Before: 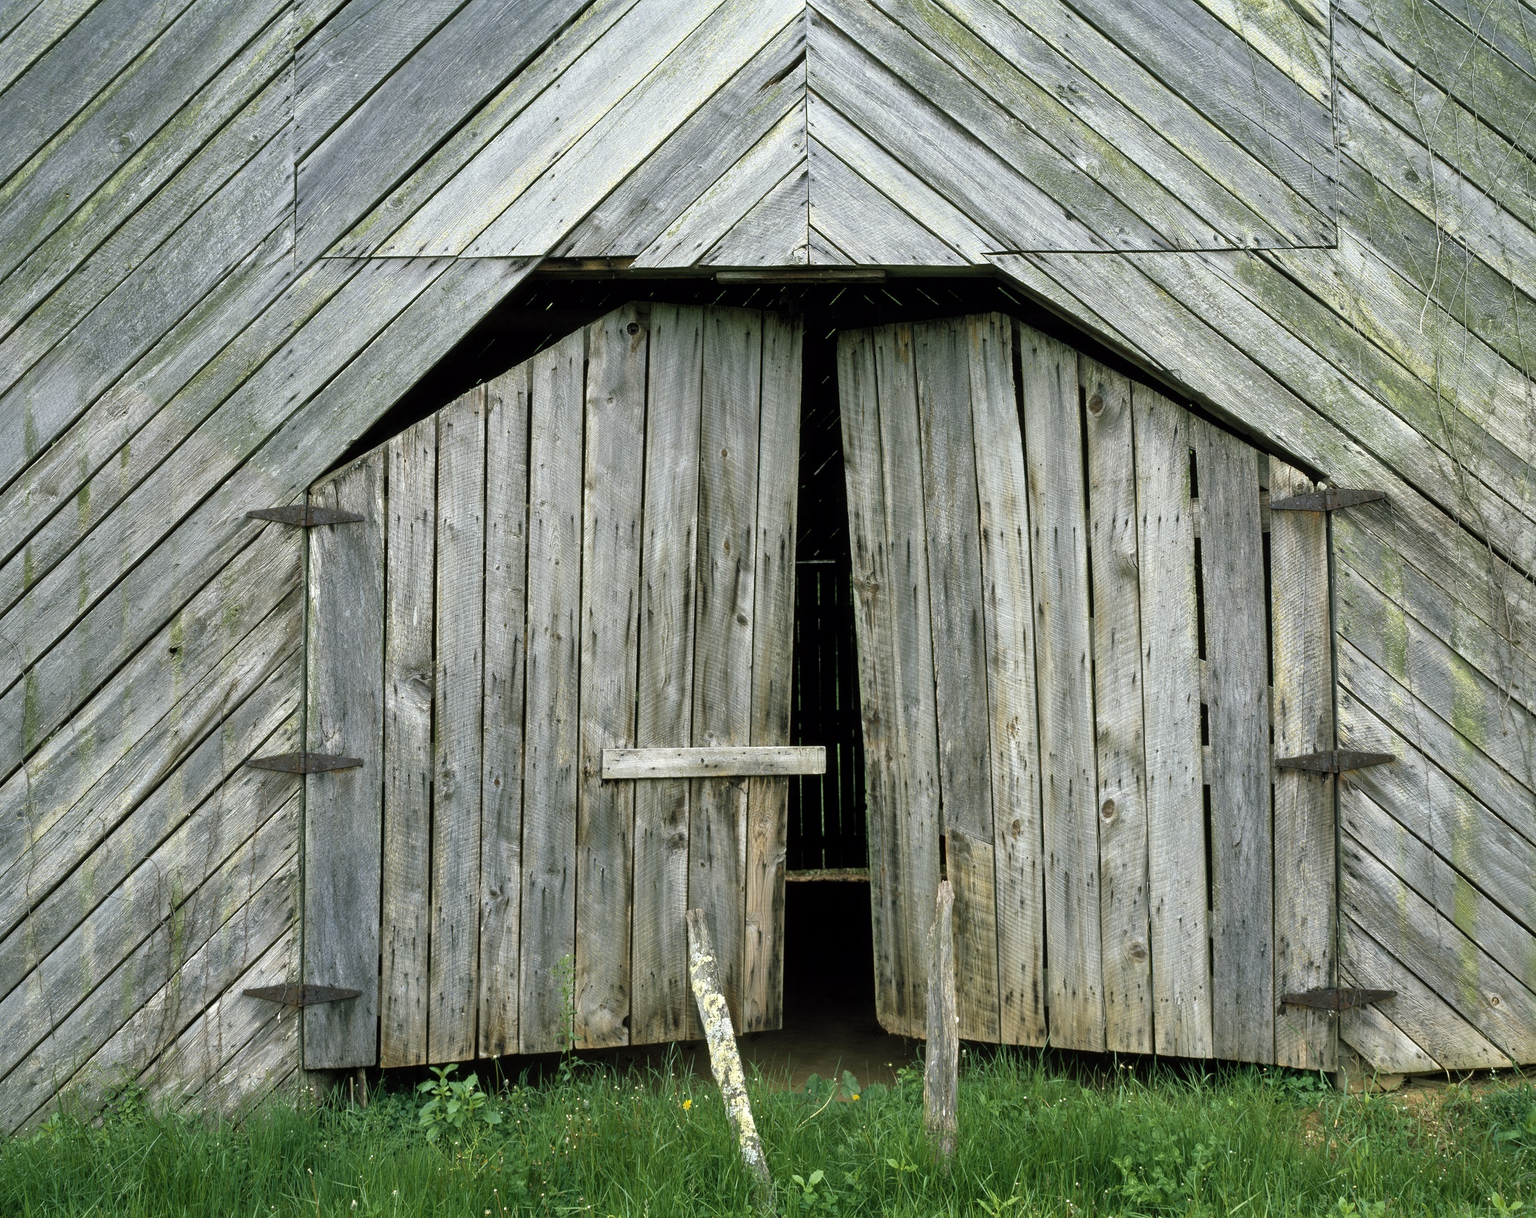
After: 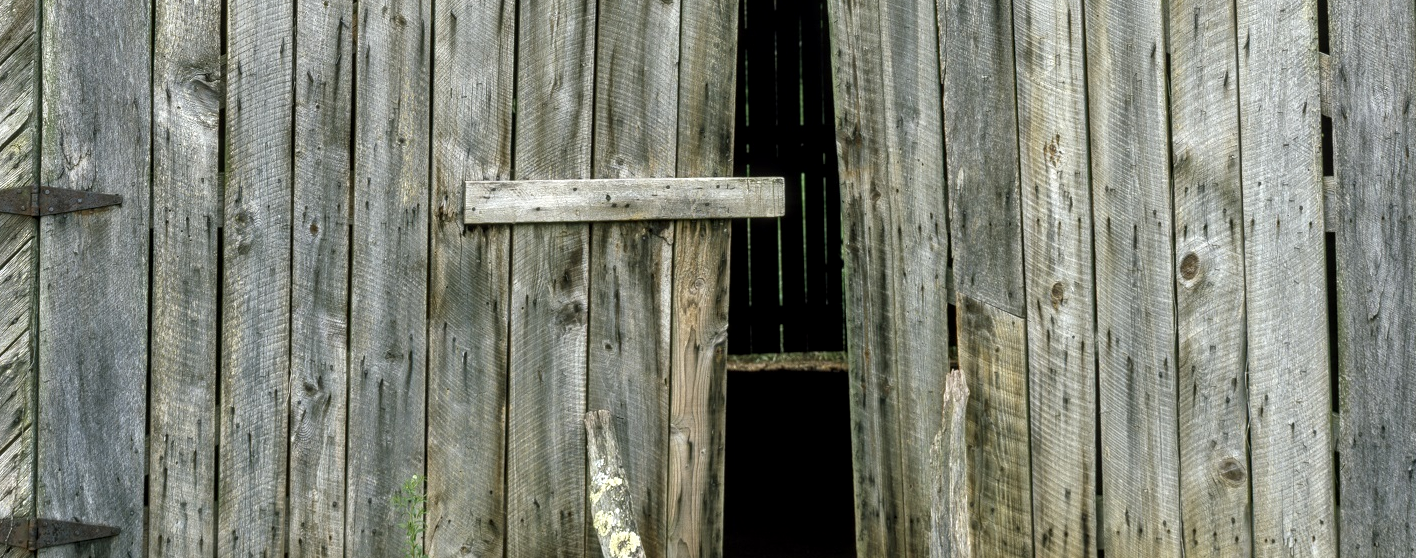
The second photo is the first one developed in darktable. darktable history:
crop: left 18.091%, top 51.13%, right 17.525%, bottom 16.85%
exposure: compensate highlight preservation false
local contrast: on, module defaults
shadows and highlights: shadows 12, white point adjustment 1.2, highlights -0.36, soften with gaussian
